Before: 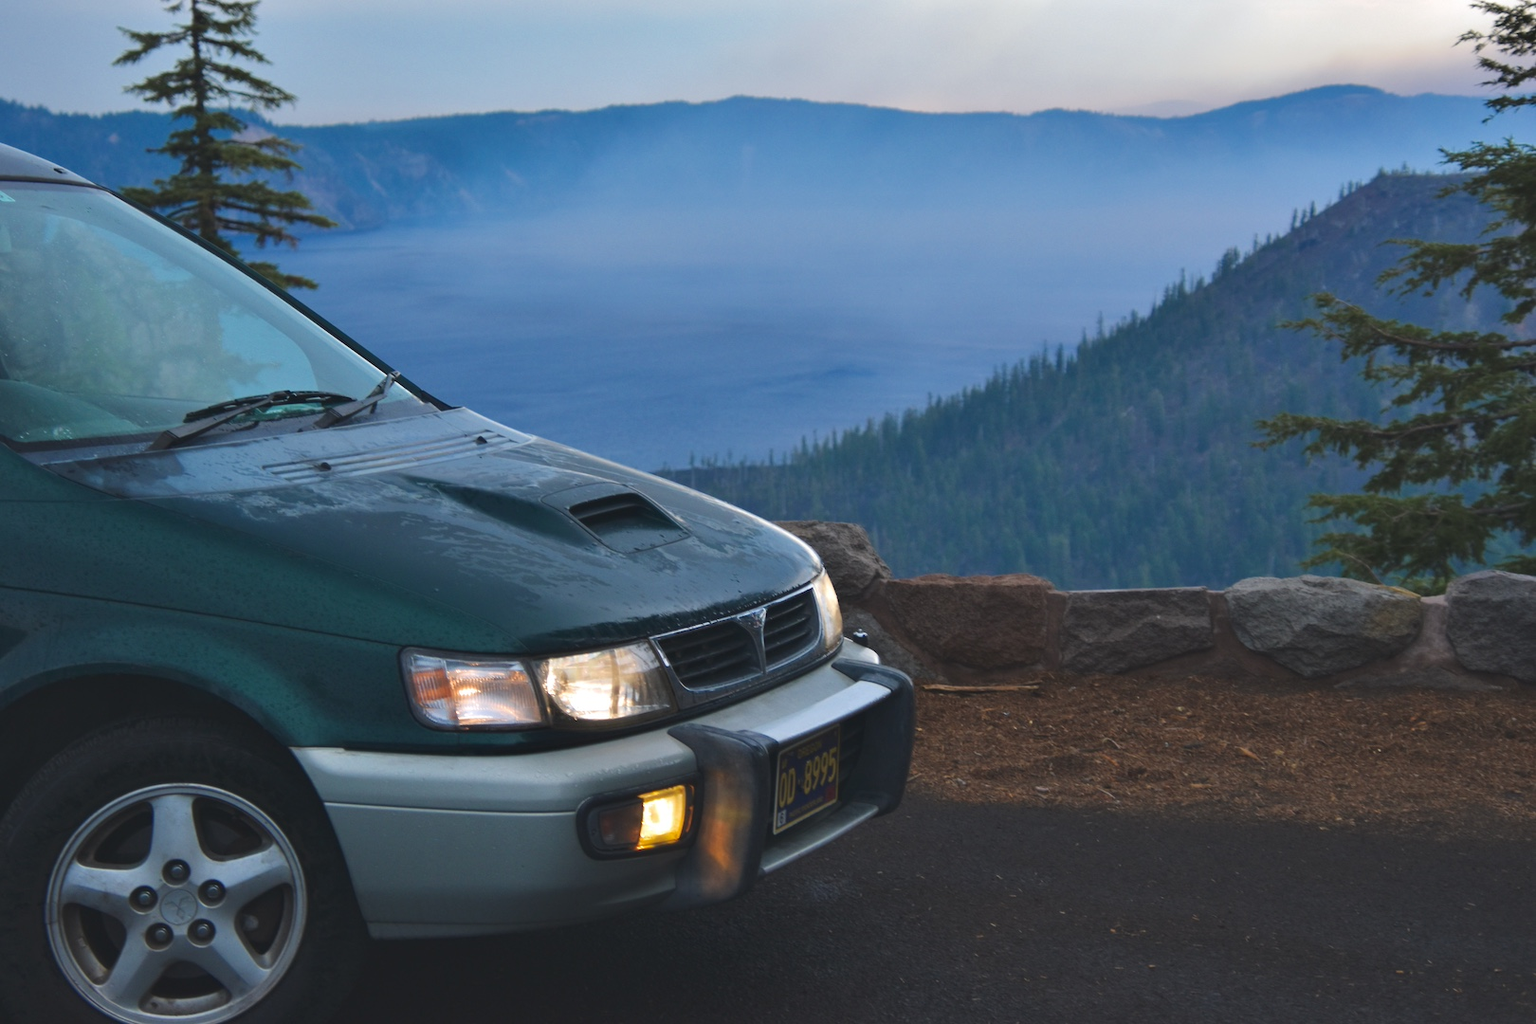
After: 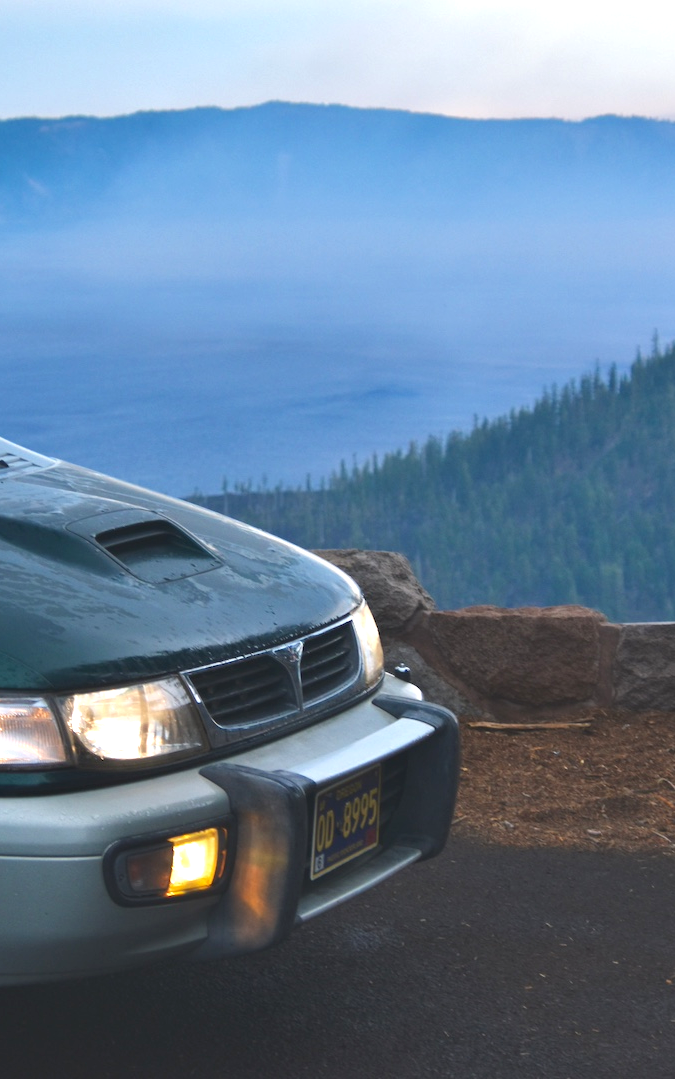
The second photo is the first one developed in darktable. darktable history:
exposure: exposure 0.6 EV, compensate highlight preservation false
crop: left 31.229%, right 27.105%
